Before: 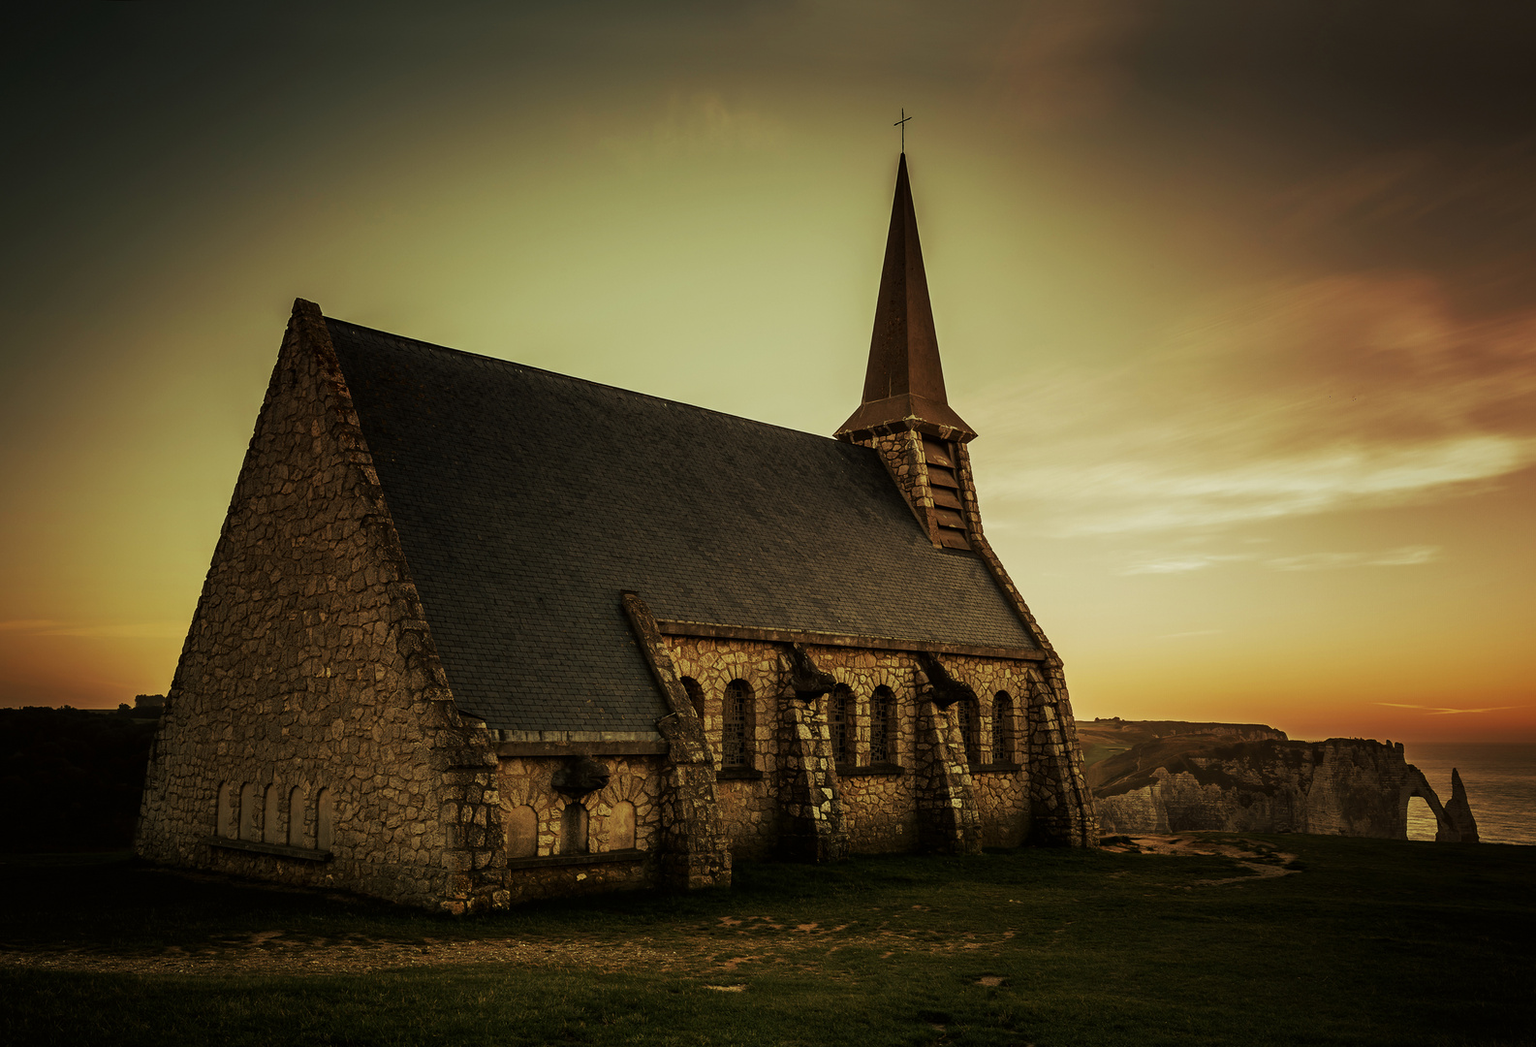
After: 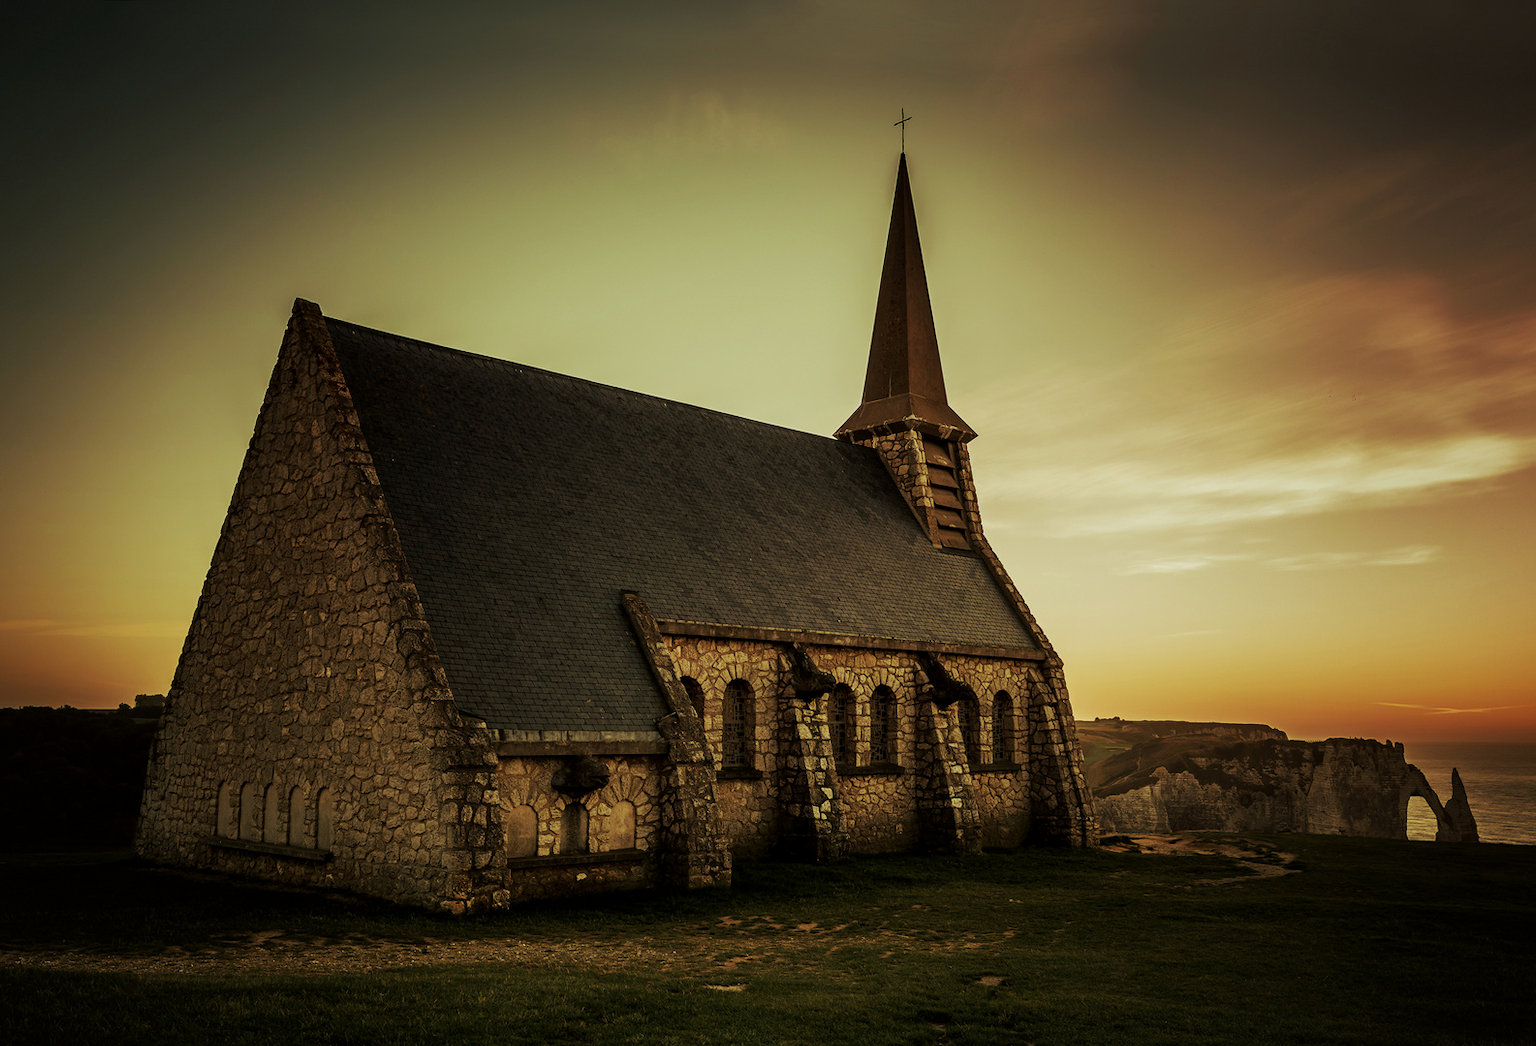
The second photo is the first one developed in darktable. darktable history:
local contrast: mode bilateral grid, contrast 99, coarseness 99, detail 108%, midtone range 0.2
